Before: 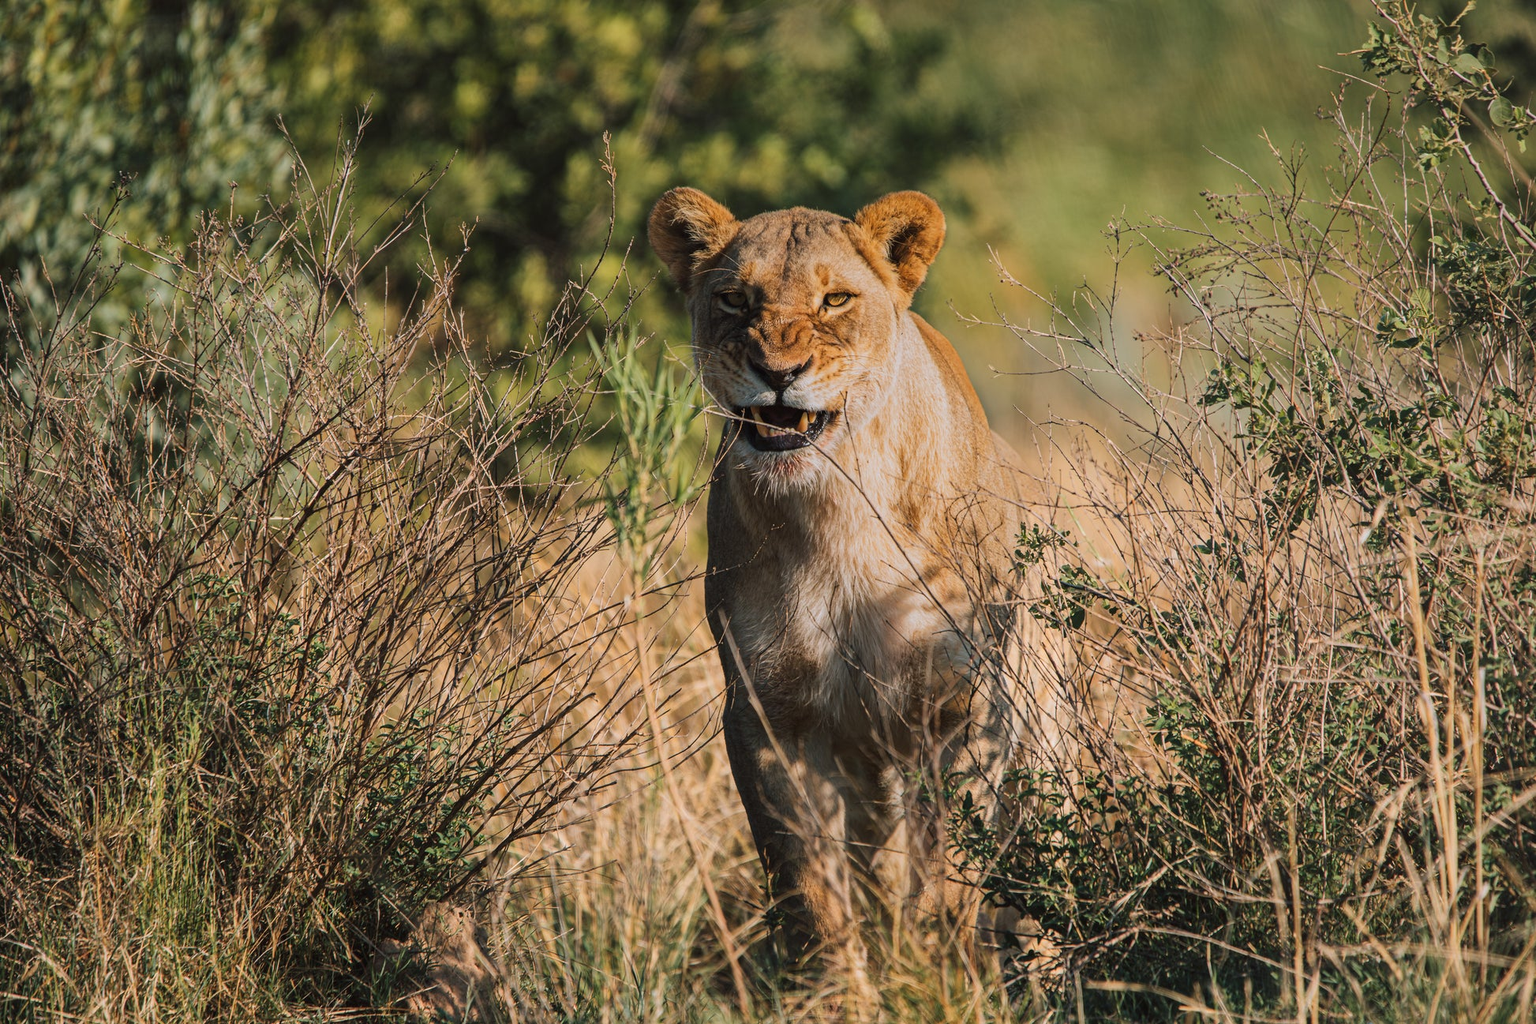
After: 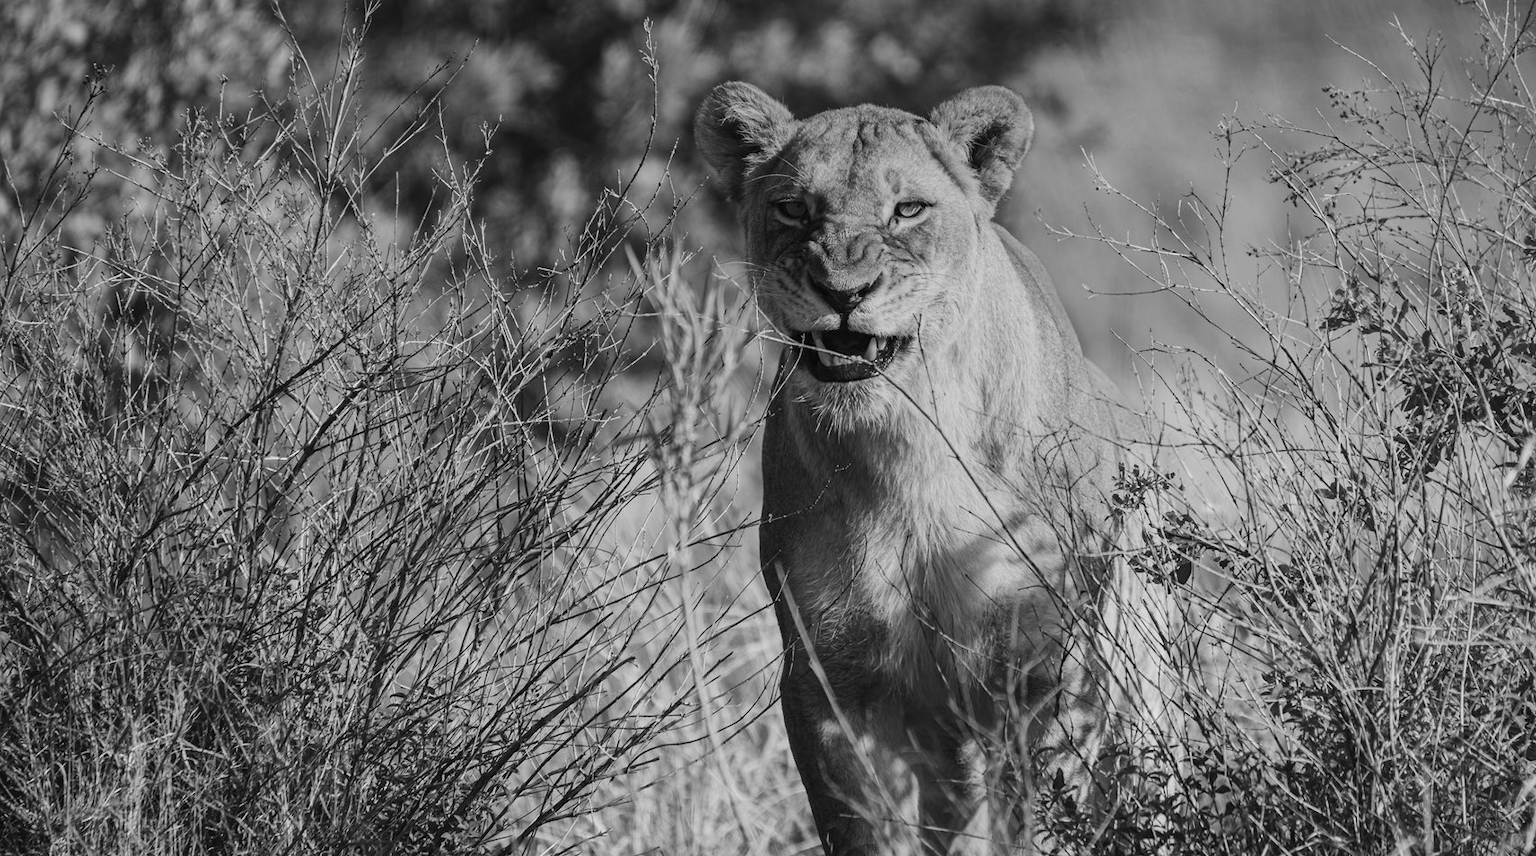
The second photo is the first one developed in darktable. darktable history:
crop and rotate: left 2.425%, top 11.305%, right 9.6%, bottom 15.08%
monochrome: on, module defaults
